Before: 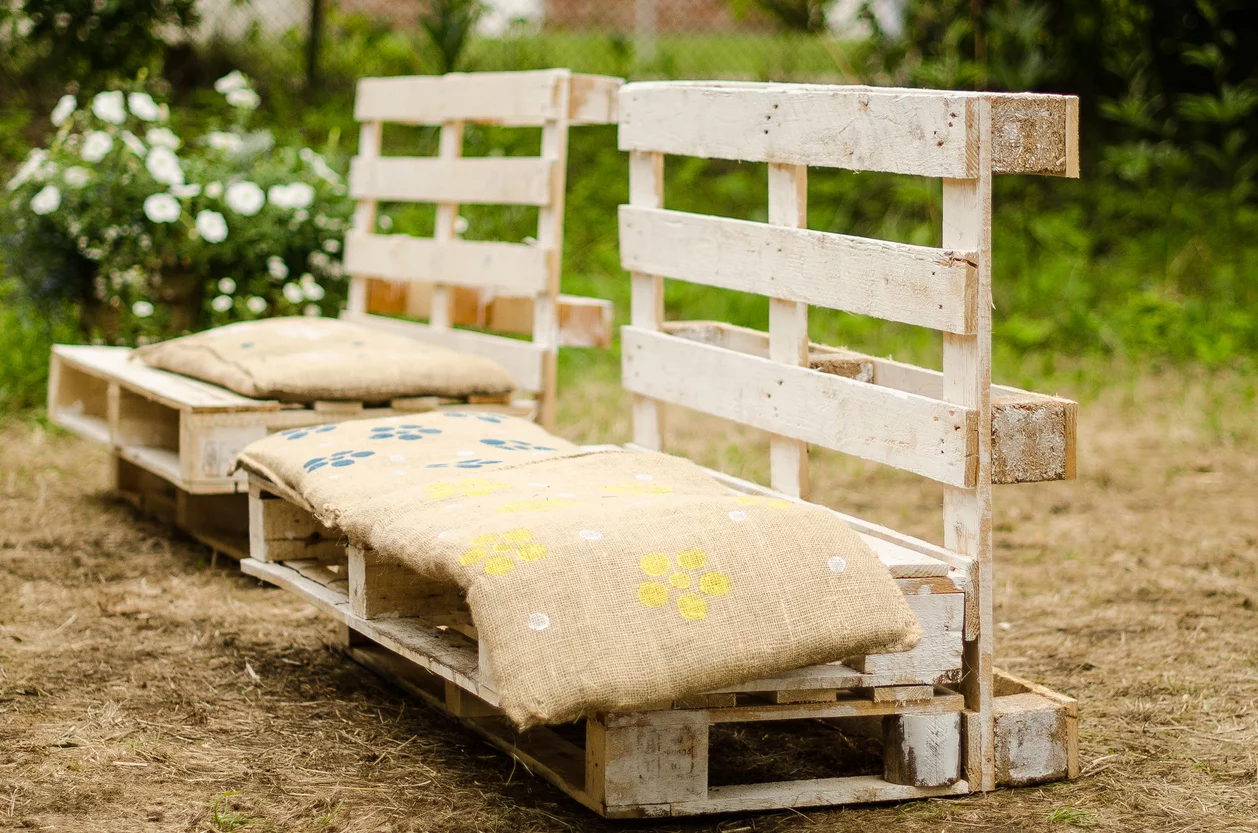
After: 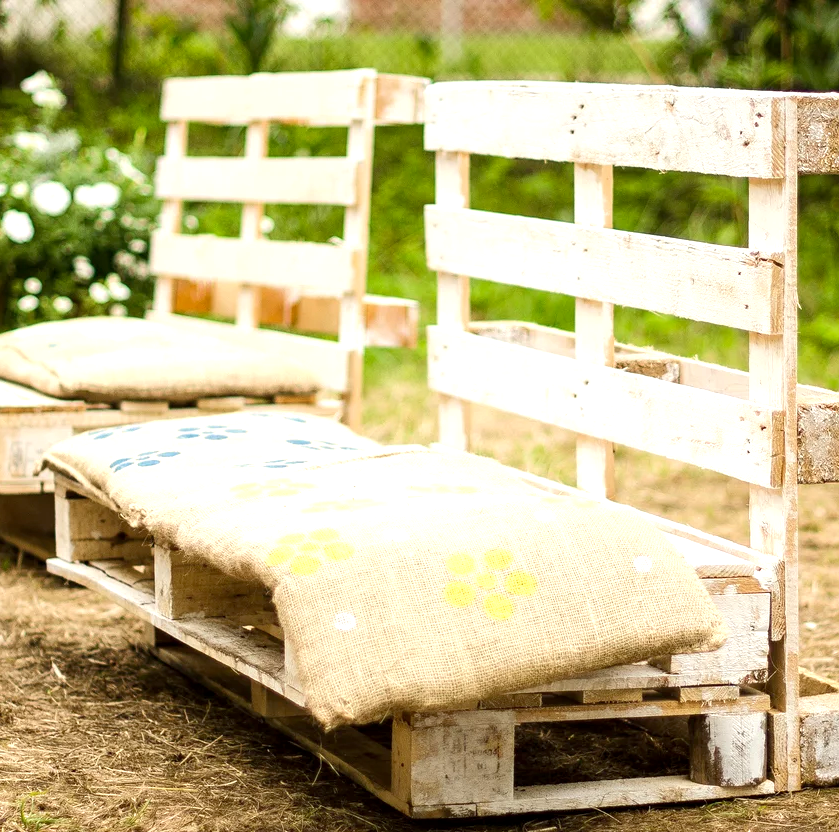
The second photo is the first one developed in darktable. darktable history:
rotate and perspective: automatic cropping original format, crop left 0, crop top 0
crop and rotate: left 15.446%, right 17.836%
exposure: black level correction 0.001, exposure 0.675 EV, compensate highlight preservation false
